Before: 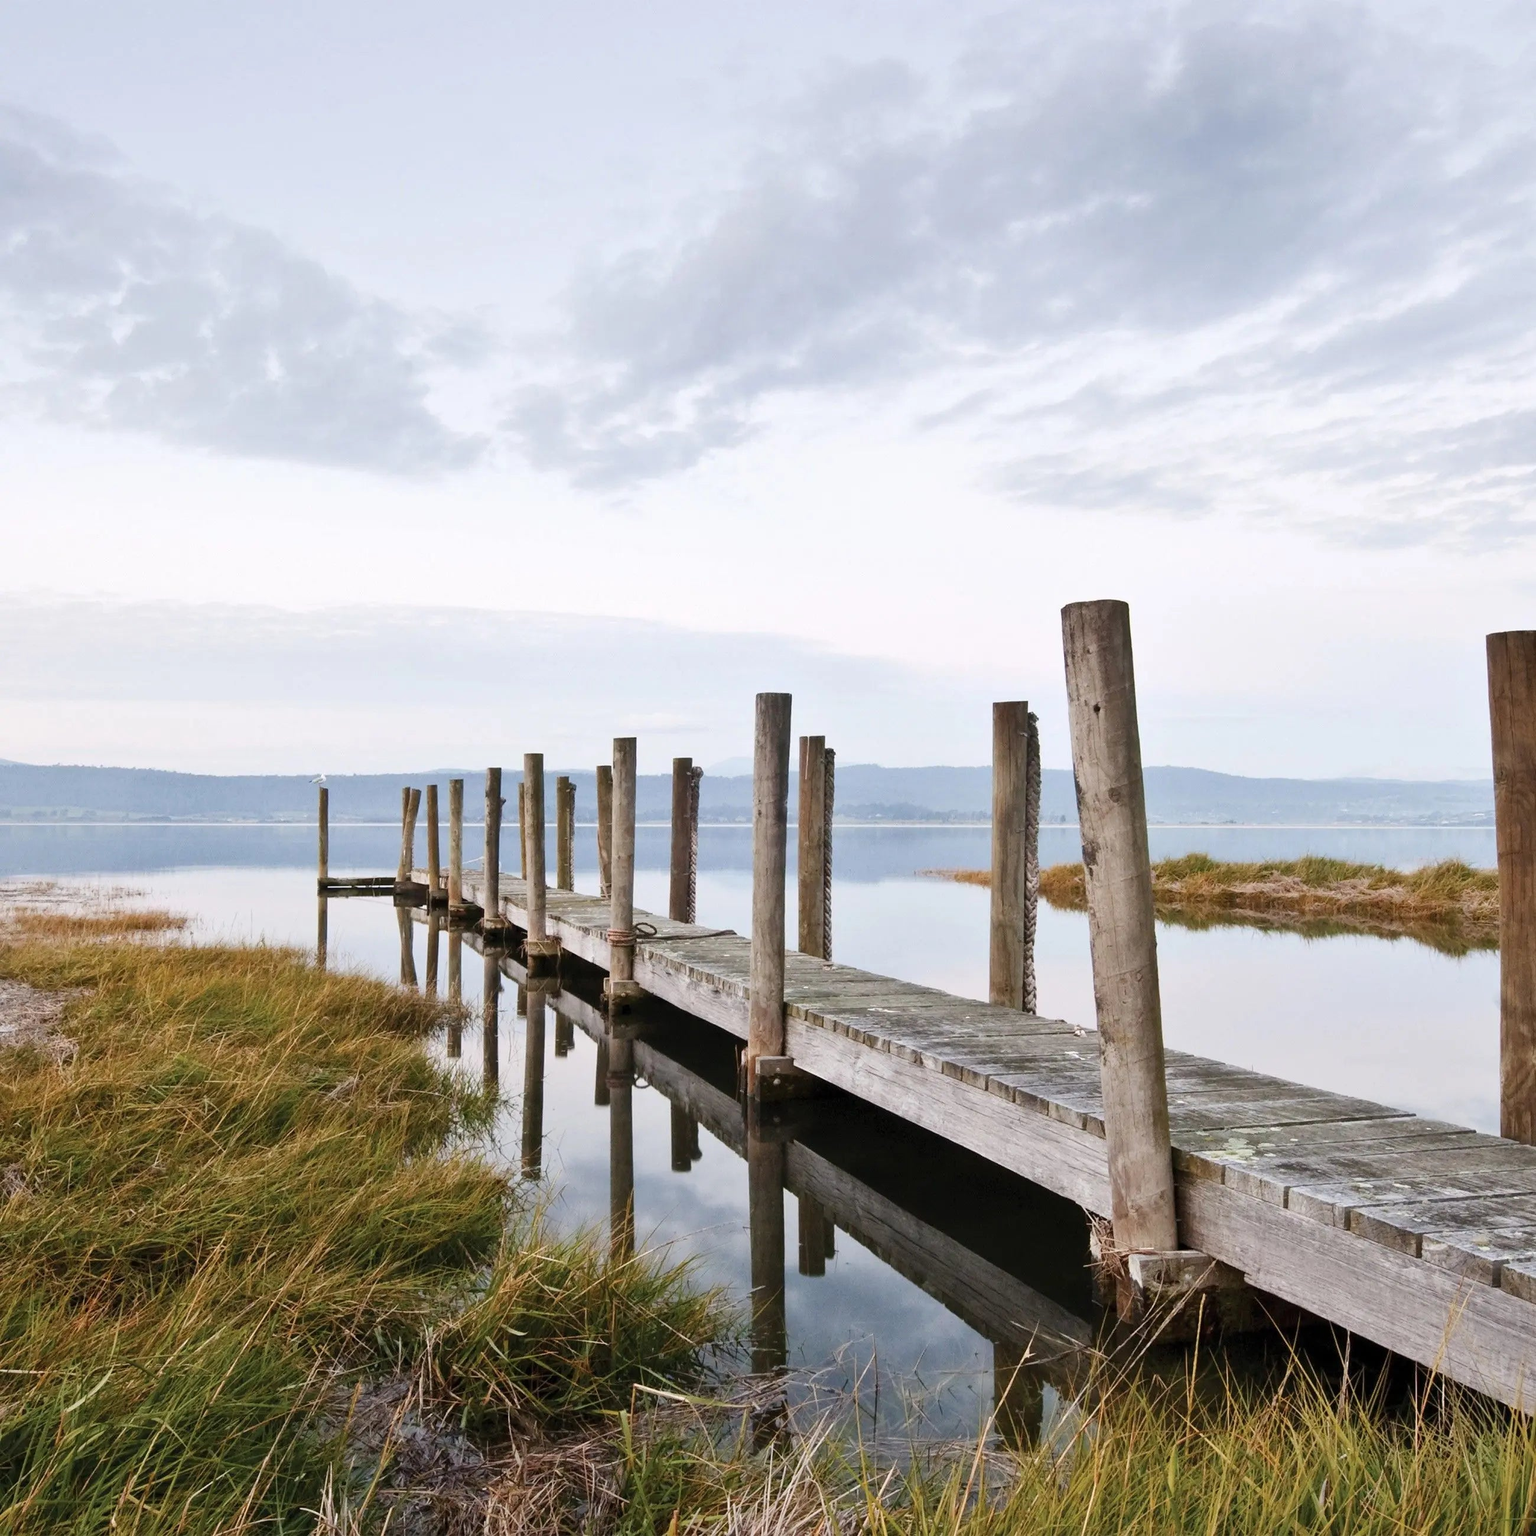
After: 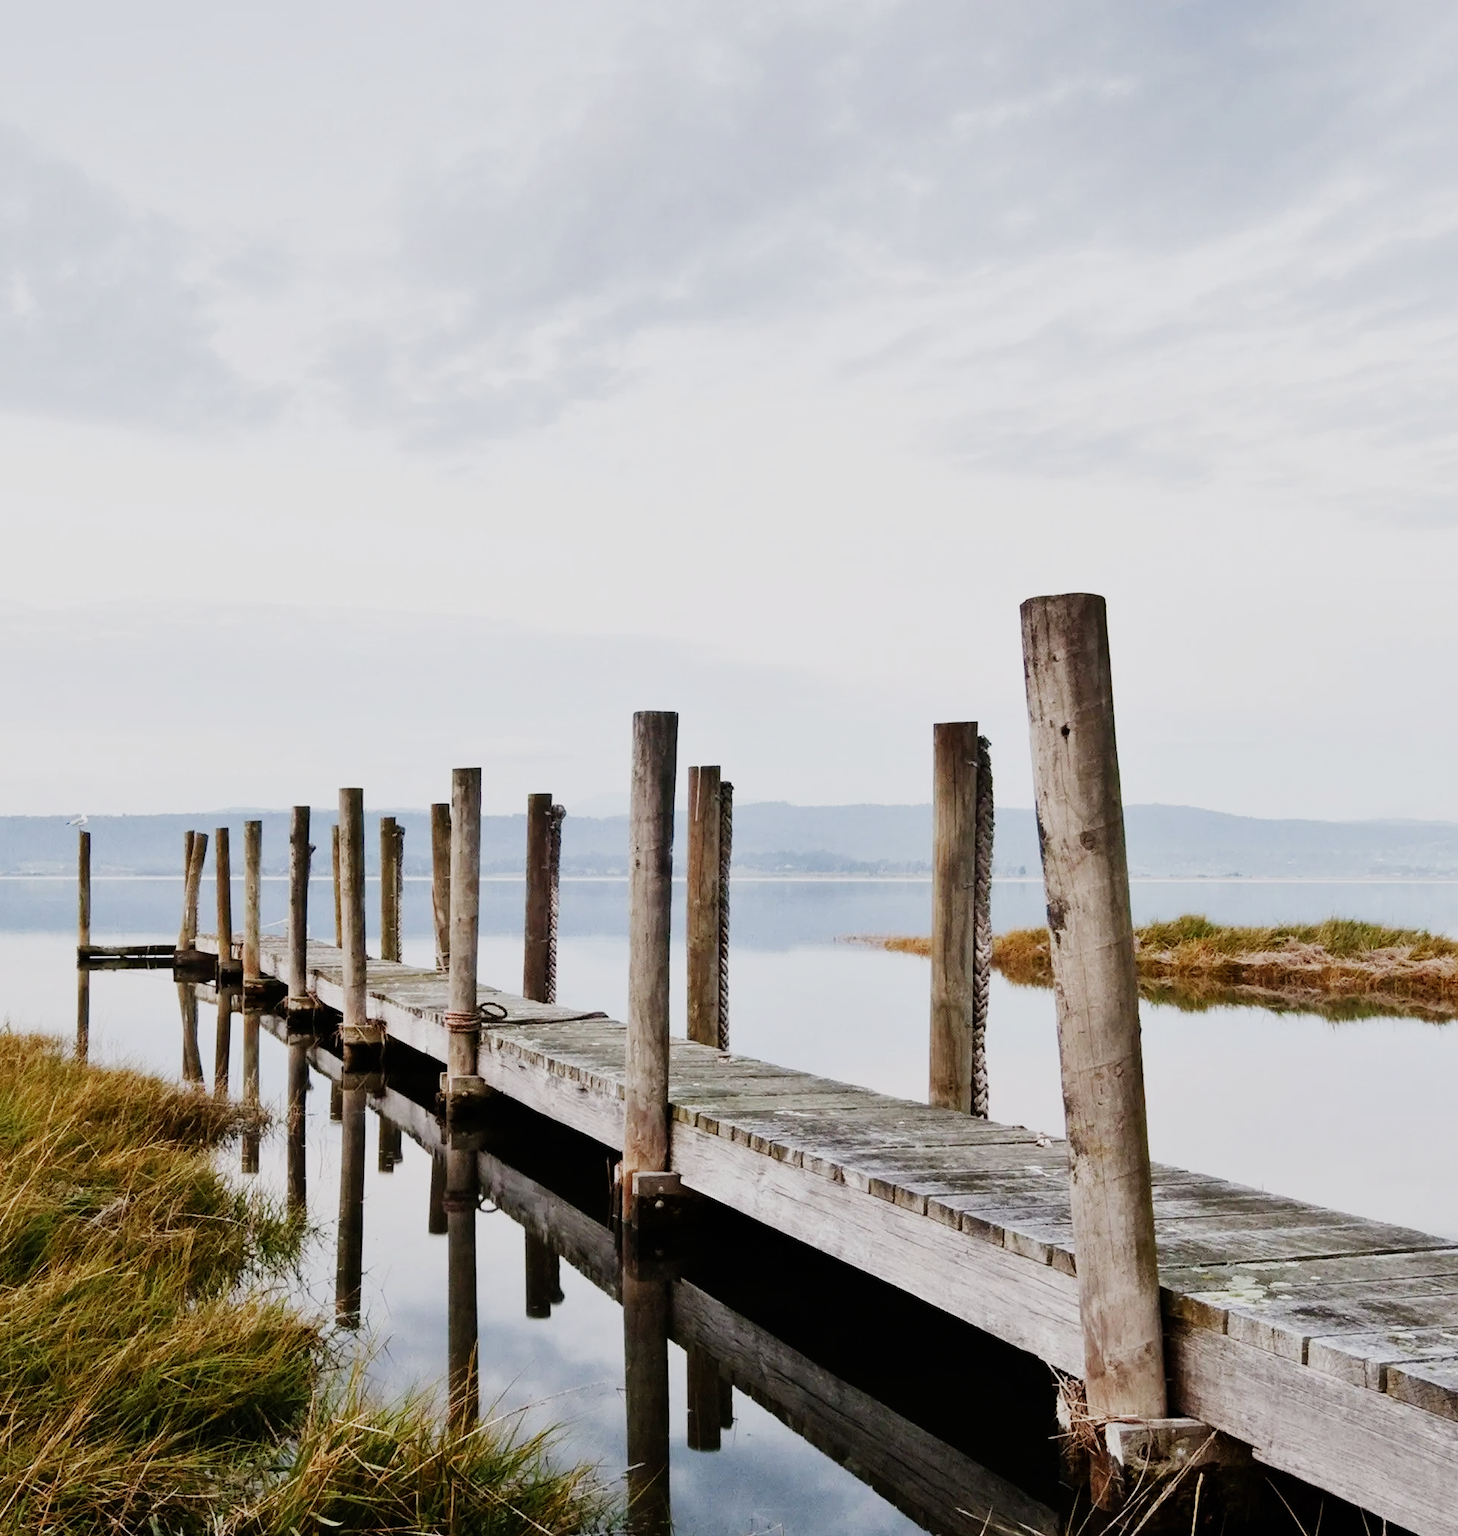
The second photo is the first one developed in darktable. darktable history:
sigmoid: contrast 1.7, skew -0.2, preserve hue 0%, red attenuation 0.1, red rotation 0.035, green attenuation 0.1, green rotation -0.017, blue attenuation 0.15, blue rotation -0.052, base primaries Rec2020
crop: left 16.768%, top 8.653%, right 8.362%, bottom 12.485%
